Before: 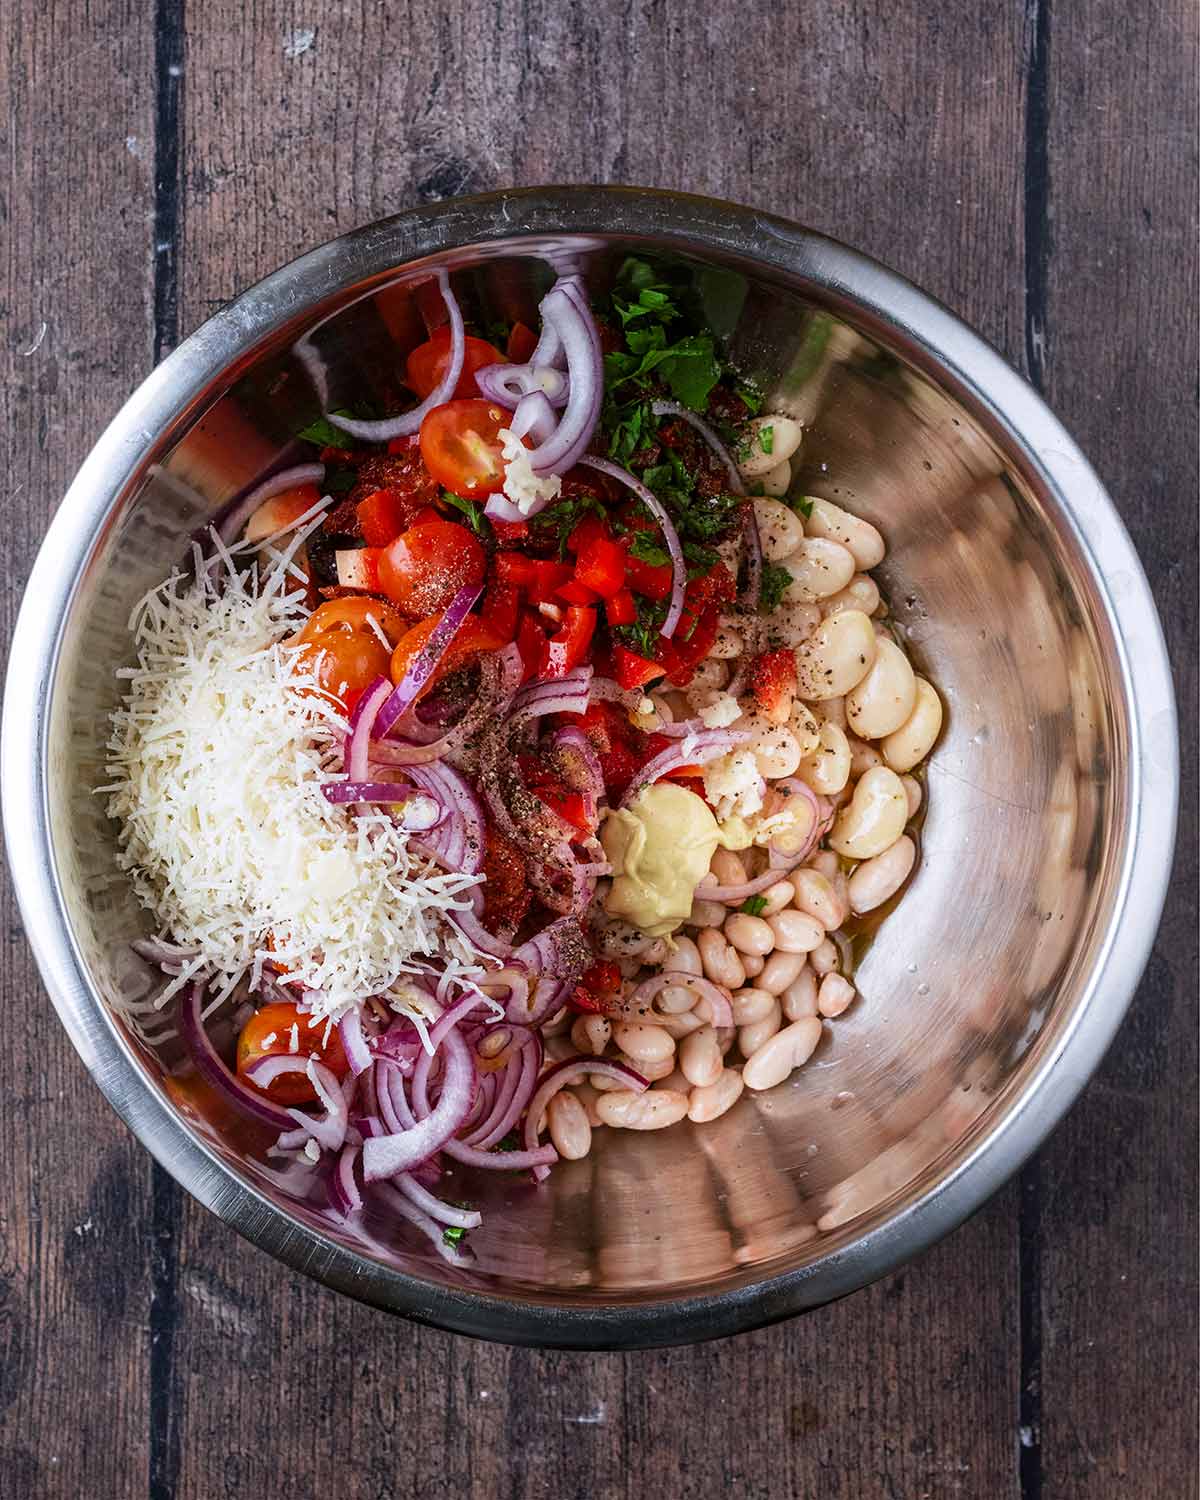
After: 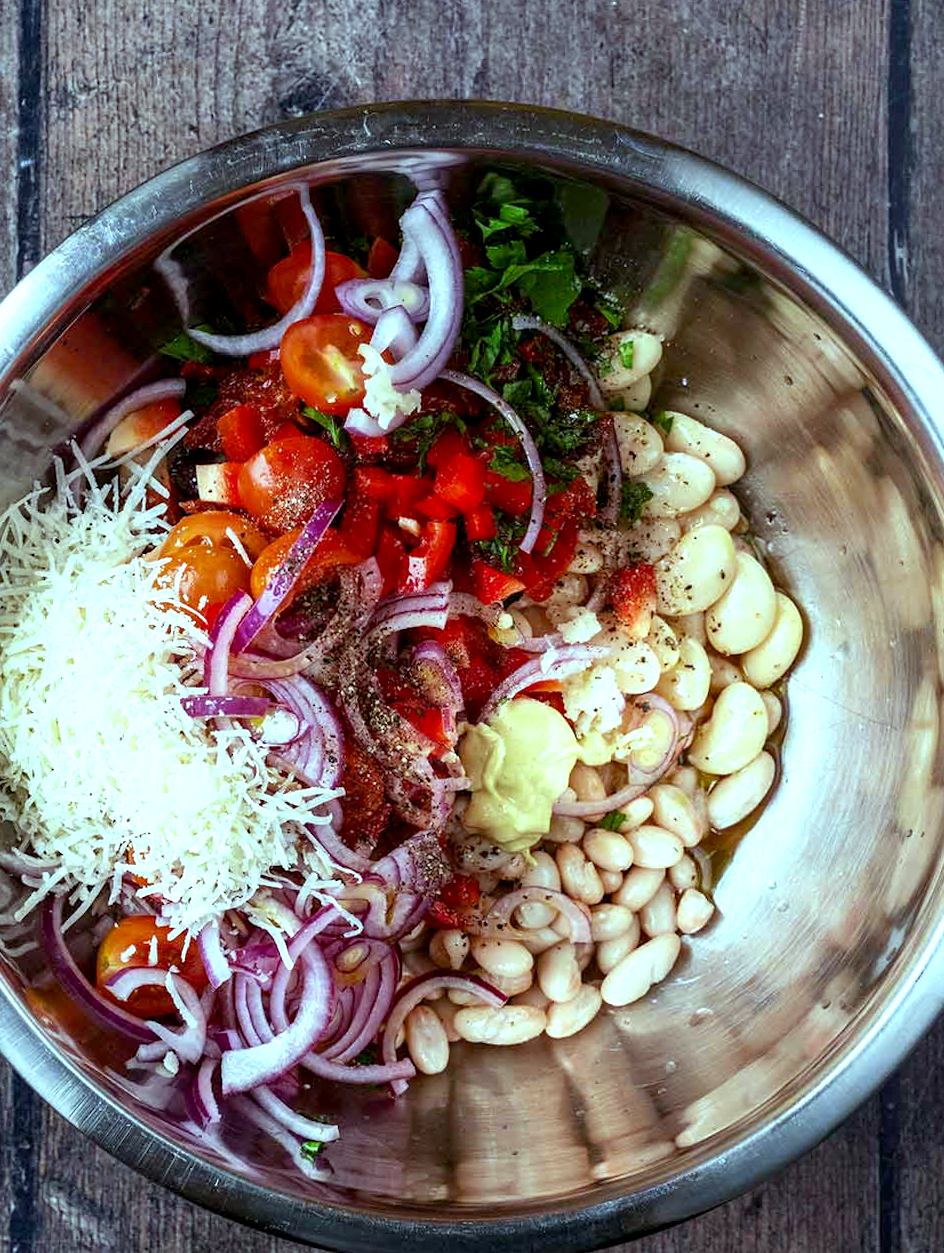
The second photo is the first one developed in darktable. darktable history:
exposure: black level correction 0.003, exposure 0.383 EV, compensate highlight preservation false
rotate and perspective: rotation 0.192°, lens shift (horizontal) -0.015, crop left 0.005, crop right 0.996, crop top 0.006, crop bottom 0.99
crop: left 11.225%, top 5.381%, right 9.565%, bottom 10.314%
color balance: mode lift, gamma, gain (sRGB), lift [0.997, 0.979, 1.021, 1.011], gamma [1, 1.084, 0.916, 0.998], gain [1, 0.87, 1.13, 1.101], contrast 4.55%, contrast fulcrum 38.24%, output saturation 104.09%
